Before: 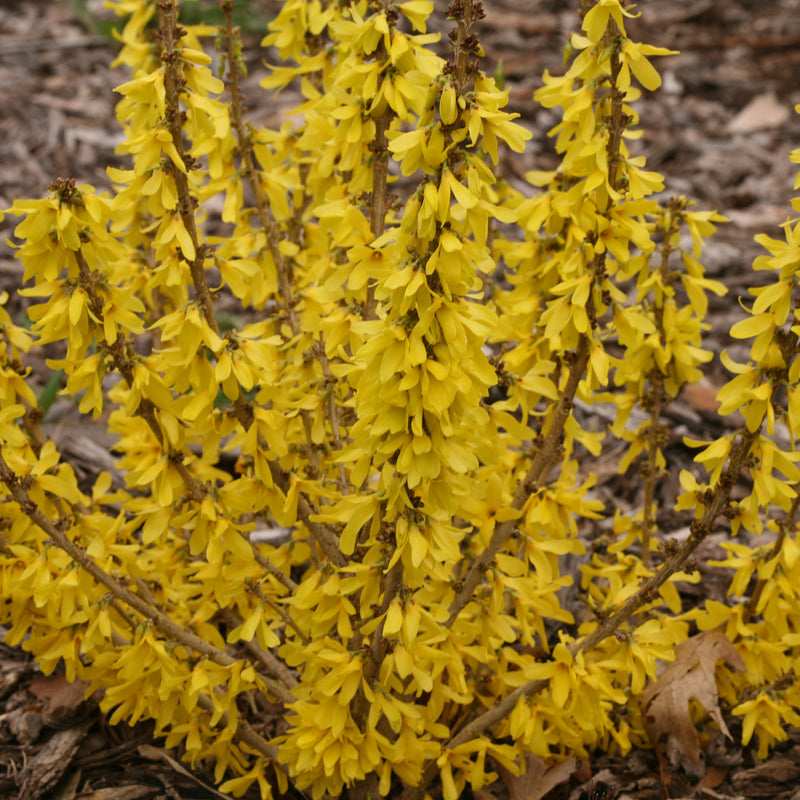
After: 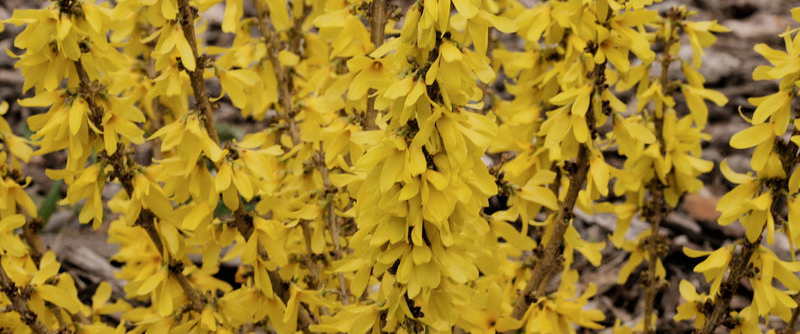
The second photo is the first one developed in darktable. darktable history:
crop and rotate: top 23.84%, bottom 34.294%
filmic rgb: black relative exposure -5 EV, white relative exposure 3.5 EV, hardness 3.19, contrast 1.2, highlights saturation mix -50%
contrast brightness saturation: saturation -0.05
